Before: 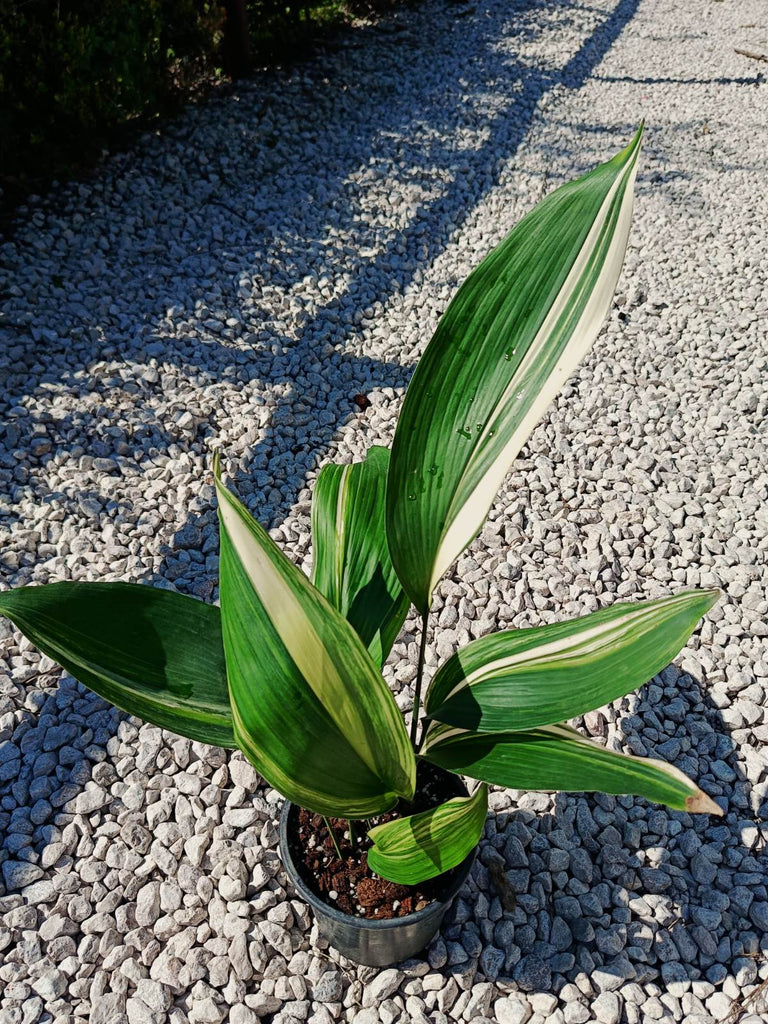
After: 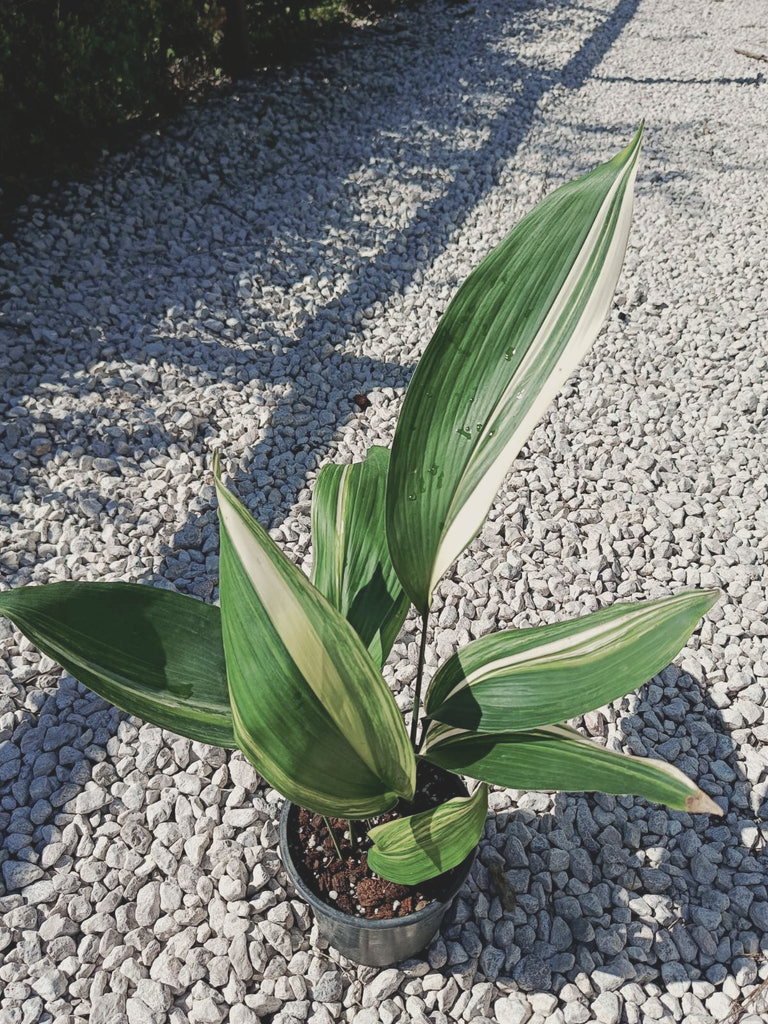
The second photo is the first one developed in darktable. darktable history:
exposure: black level correction 0.001, exposure 0.5 EV, compensate exposure bias true, compensate highlight preservation false
contrast brightness saturation: contrast -0.26, saturation -0.43
